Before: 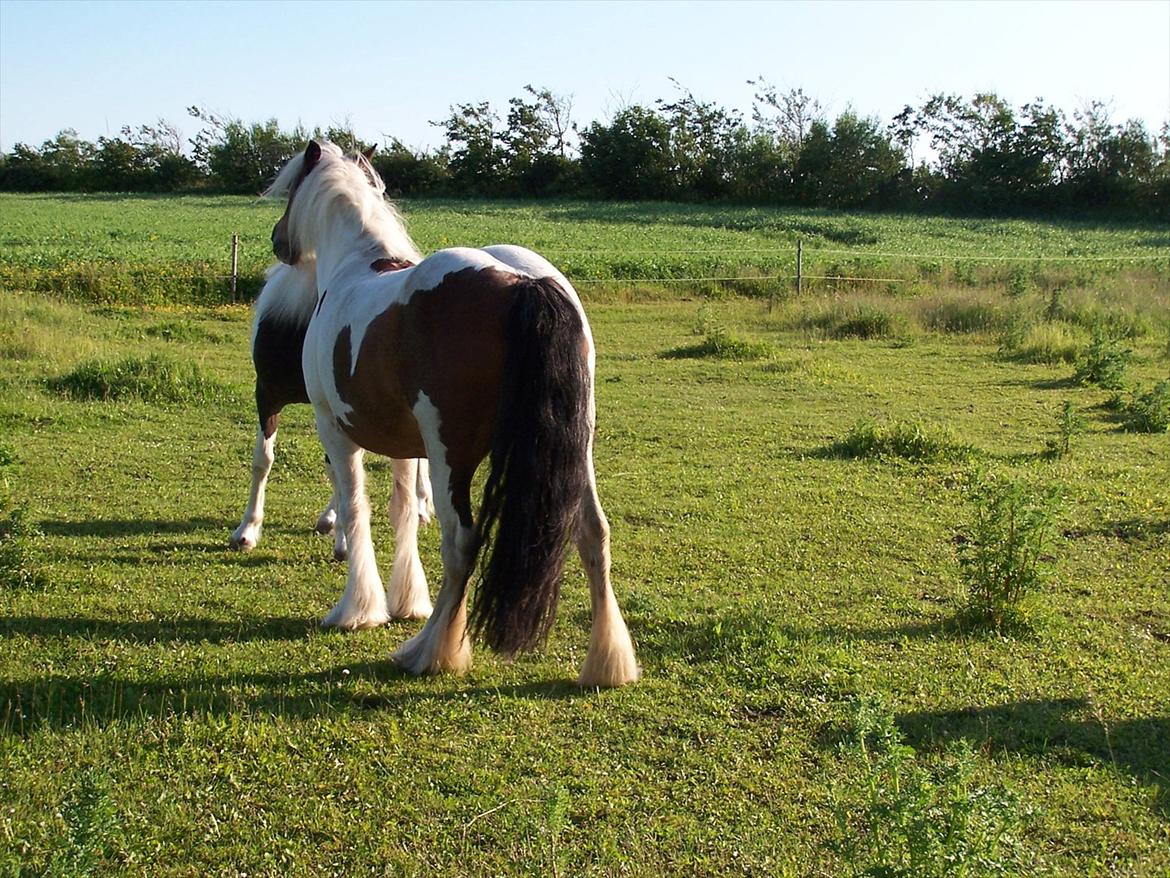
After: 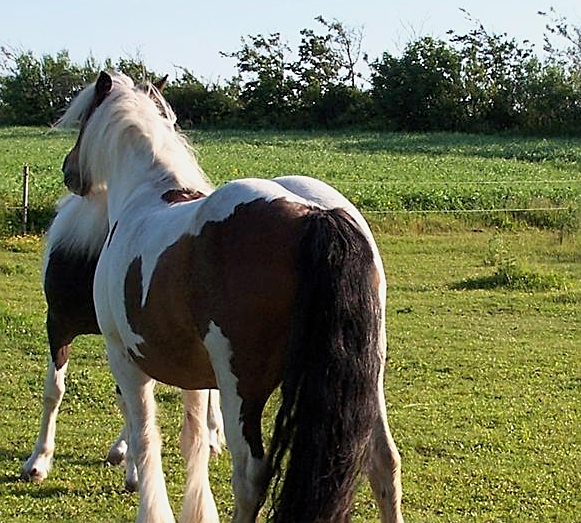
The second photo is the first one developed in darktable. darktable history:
tone curve: curves: ch0 [(0.013, 0) (0.061, 0.059) (0.239, 0.256) (0.502, 0.501) (0.683, 0.676) (0.761, 0.773) (0.858, 0.858) (0.987, 0.945)]; ch1 [(0, 0) (0.172, 0.123) (0.304, 0.267) (0.414, 0.395) (0.472, 0.473) (0.502, 0.502) (0.521, 0.528) (0.583, 0.595) (0.654, 0.673) (0.728, 0.761) (1, 1)]; ch2 [(0, 0) (0.411, 0.424) (0.485, 0.476) (0.502, 0.501) (0.553, 0.557) (0.57, 0.576) (1, 1)]
sharpen: on, module defaults
crop: left 17.877%, top 7.86%, right 32.451%, bottom 32.563%
